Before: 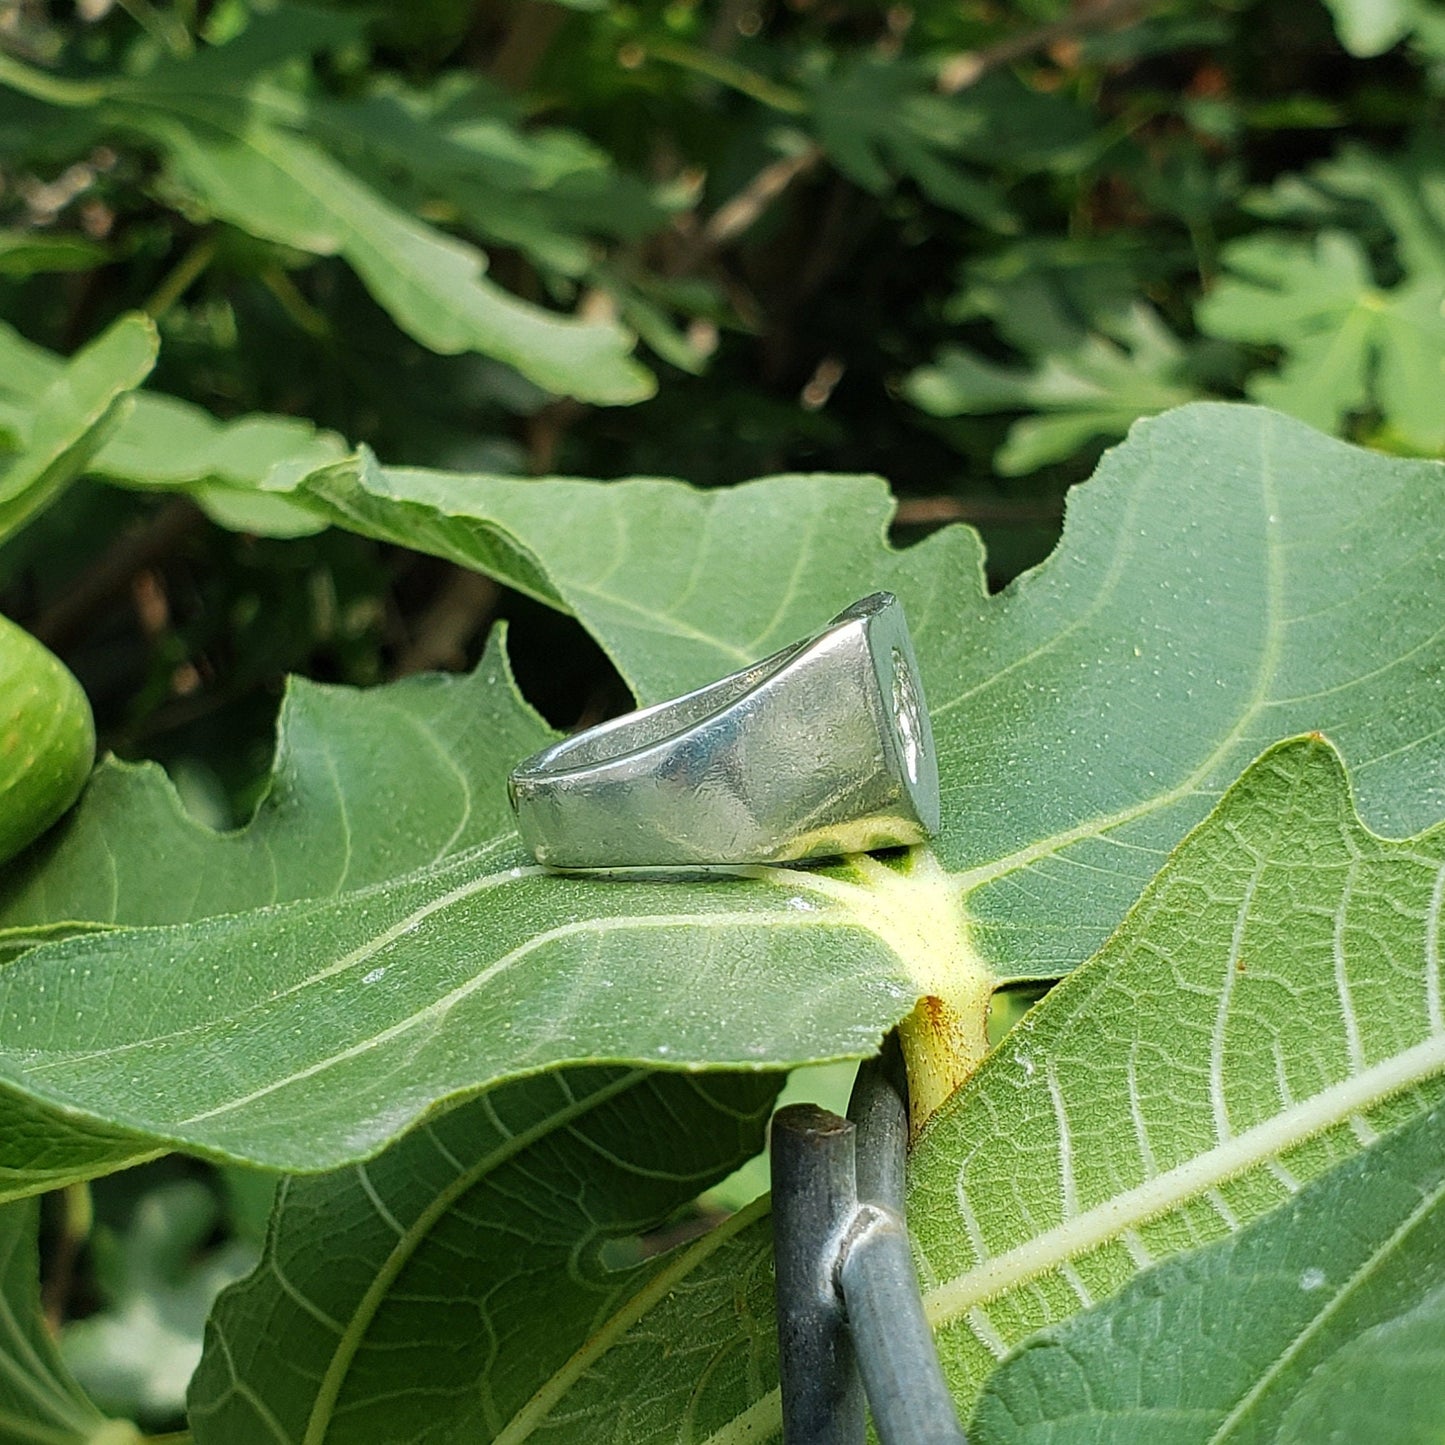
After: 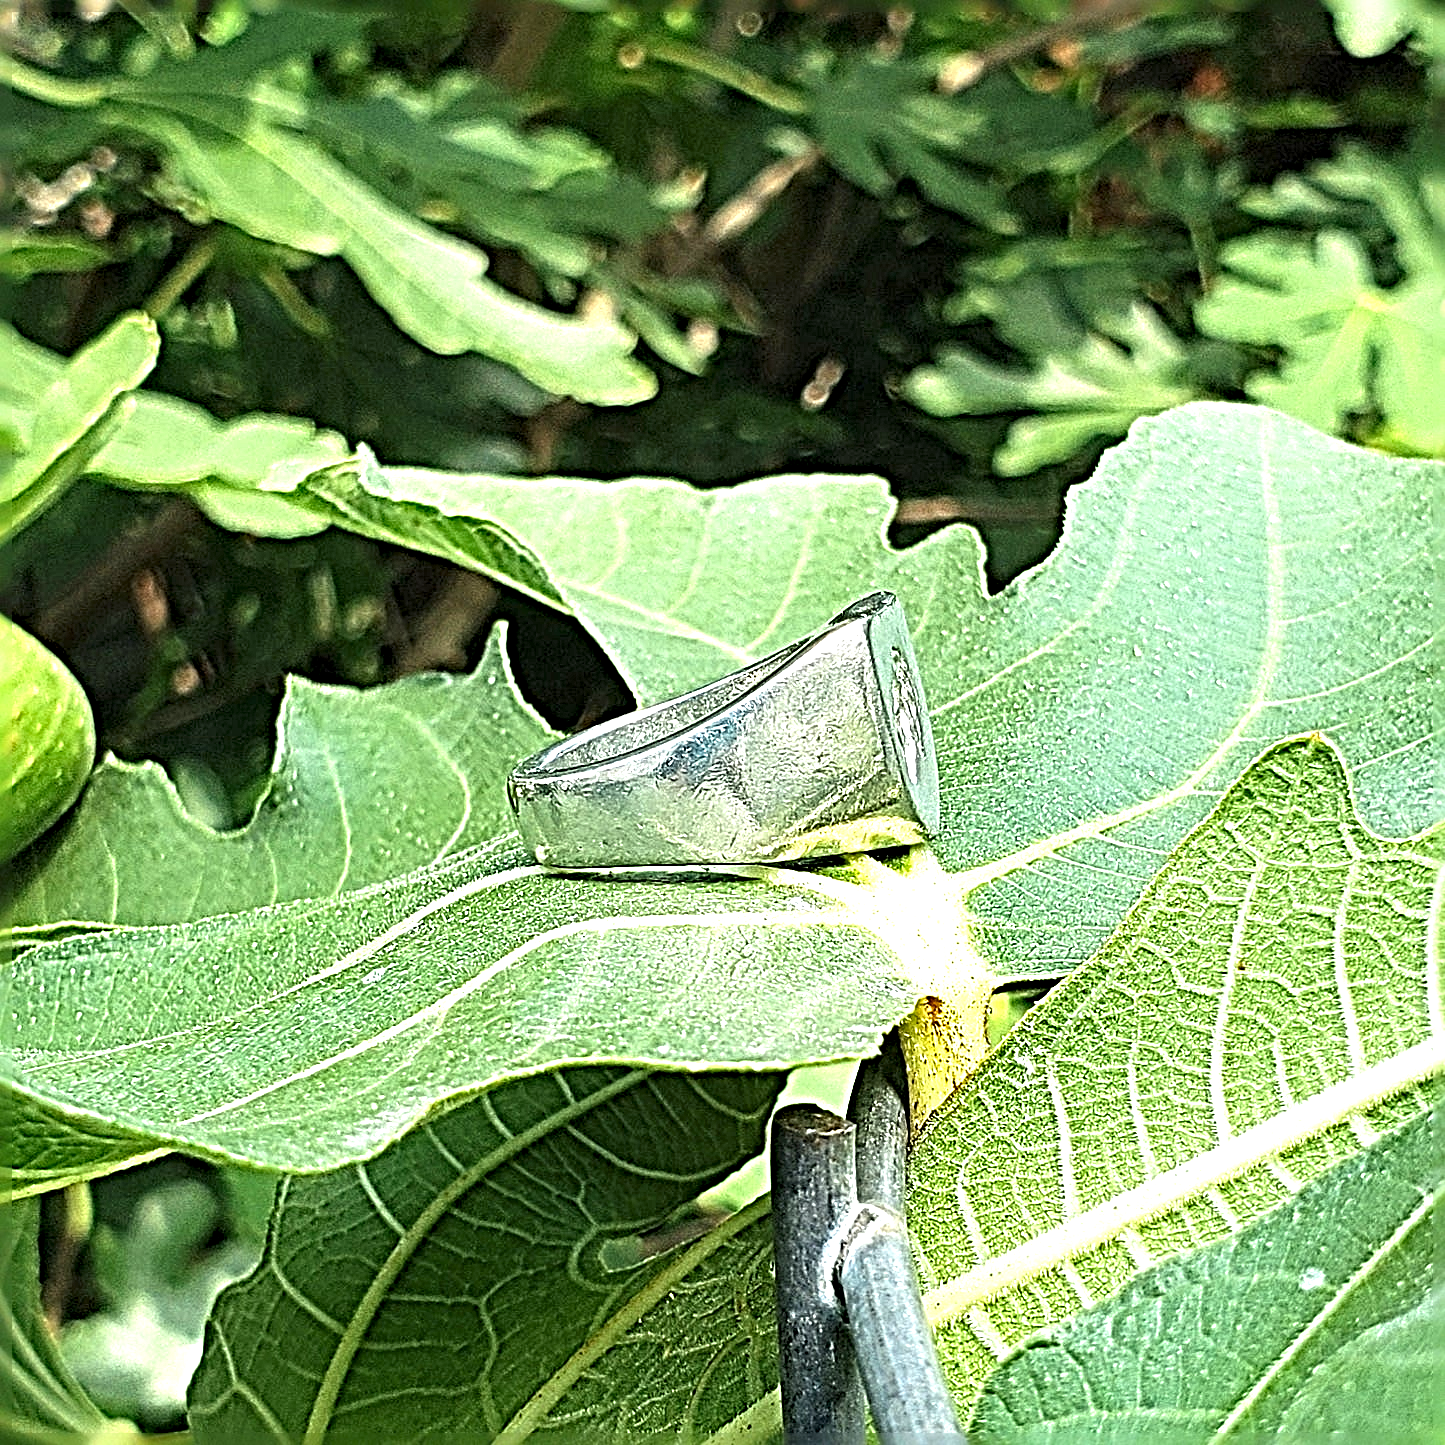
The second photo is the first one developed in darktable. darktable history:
exposure: black level correction 0, exposure 1.095 EV, compensate highlight preservation false
sharpen: radius 6.255, amount 1.787, threshold 0.045
